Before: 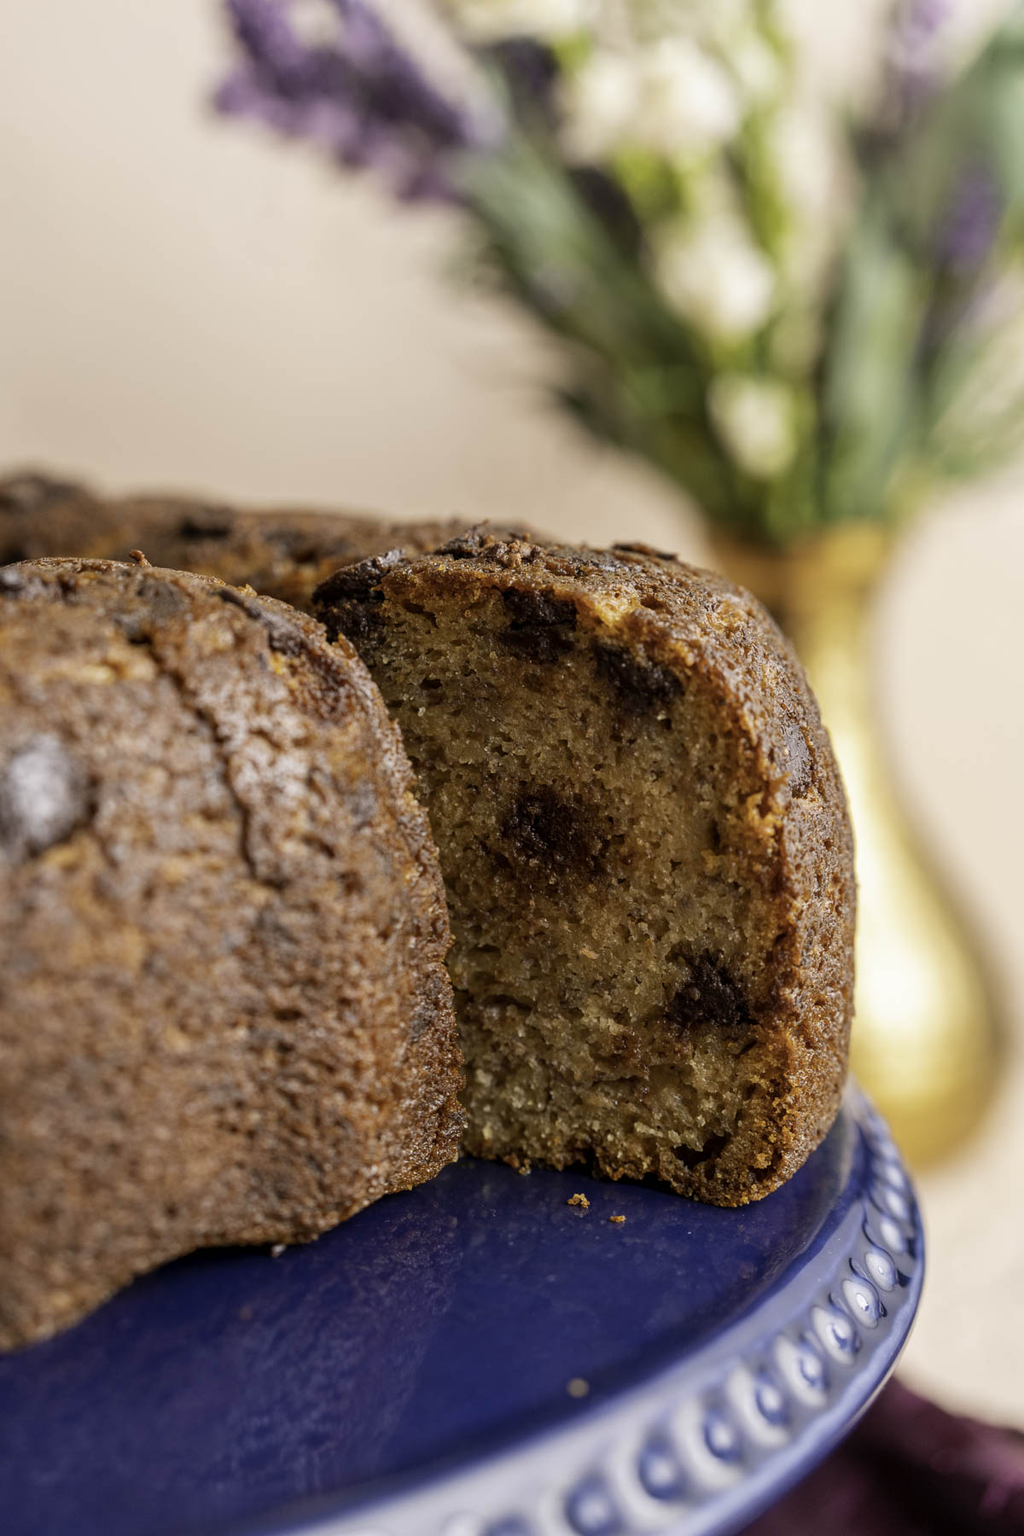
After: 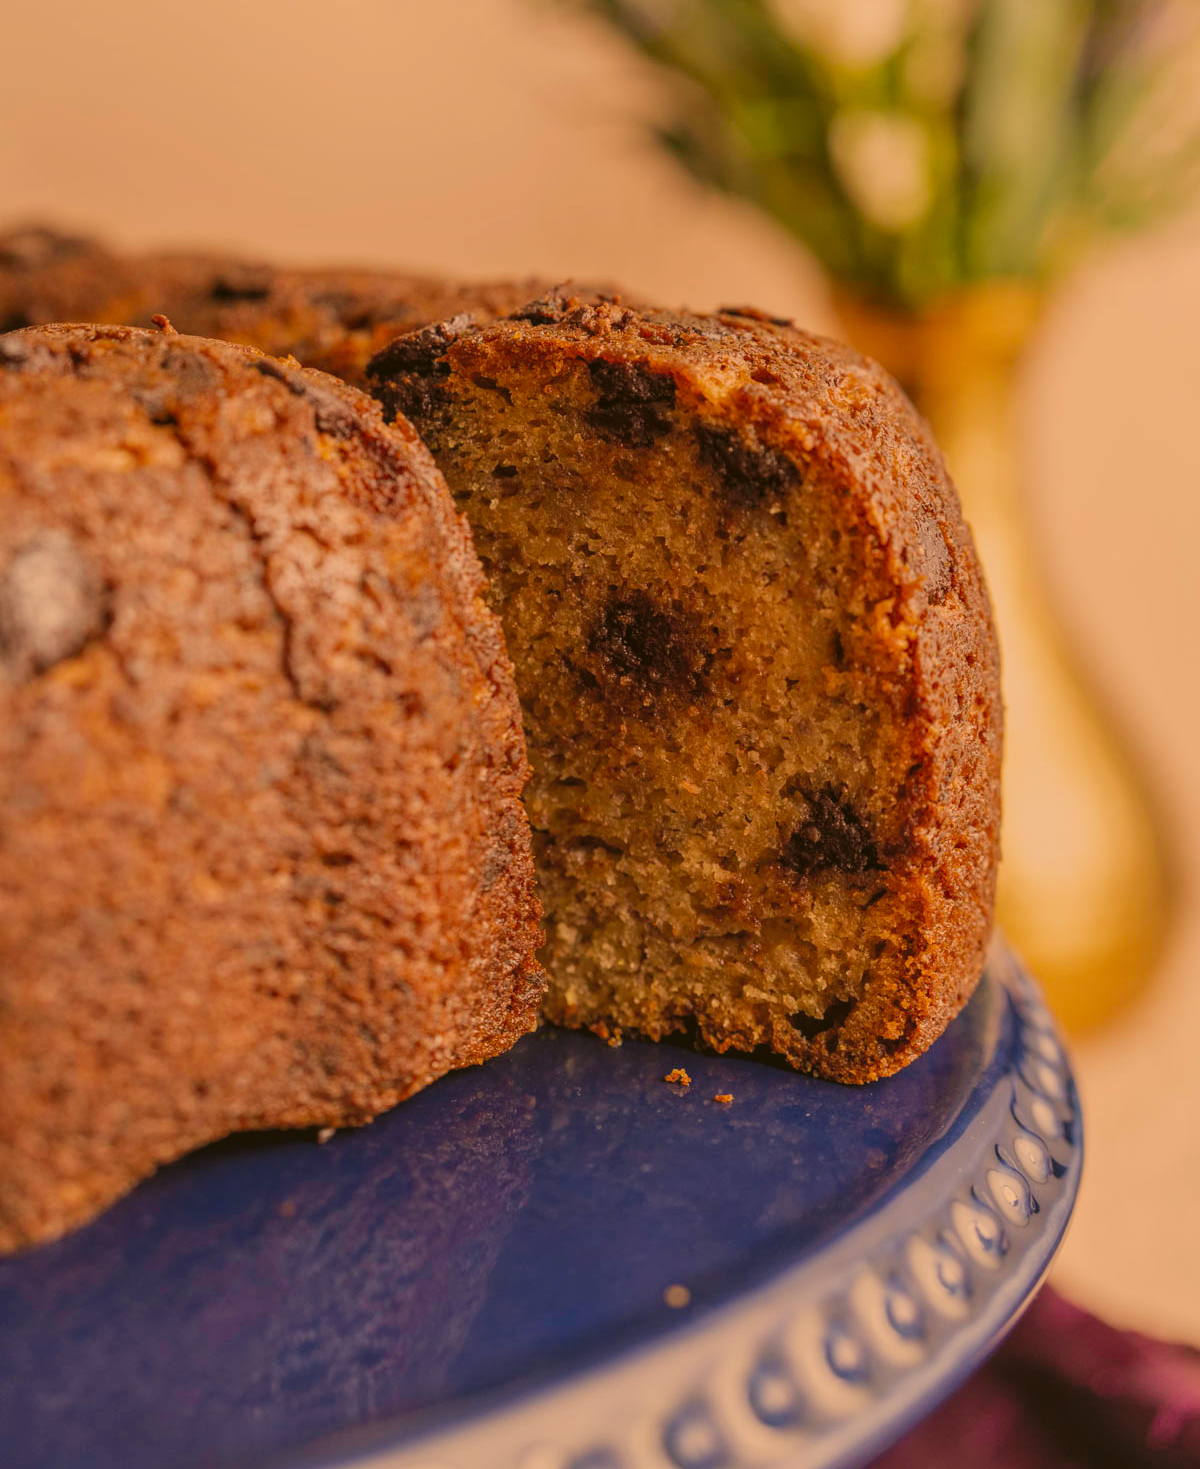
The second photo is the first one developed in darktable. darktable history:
exposure: black level correction -0.015, compensate highlight preservation false
local contrast: detail 130%
tone equalizer: -8 EV 0.274 EV, -7 EV 0.389 EV, -6 EV 0.408 EV, -5 EV 0.216 EV, -3 EV -0.247 EV, -2 EV -0.419 EV, -1 EV -0.432 EV, +0 EV -0.222 EV, edges refinement/feathering 500, mask exposure compensation -1.26 EV, preserve details no
crop and rotate: top 18.336%
filmic rgb: black relative exposure -6.92 EV, white relative exposure 5.69 EV, hardness 2.85, color science v5 (2021), contrast in shadows safe, contrast in highlights safe
color correction: highlights a* 17.91, highlights b* 35.42, shadows a* 1.1, shadows b* 5.88, saturation 1.04
